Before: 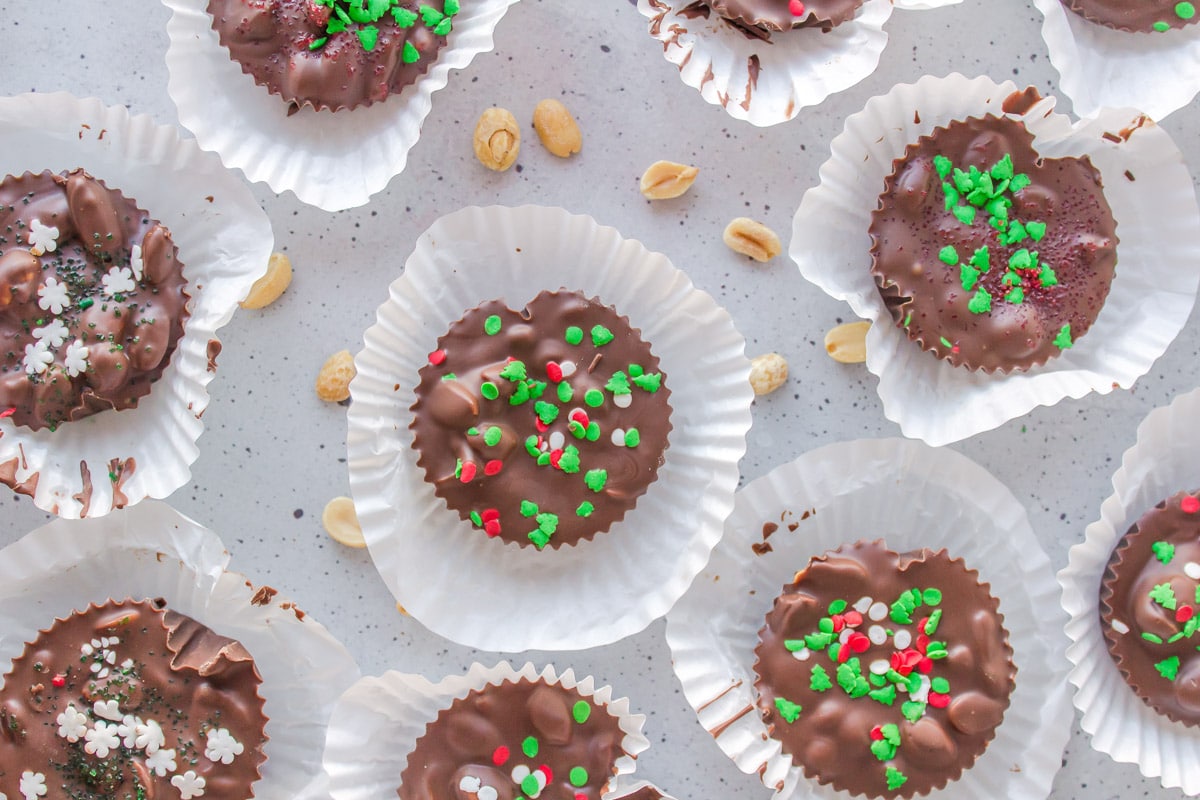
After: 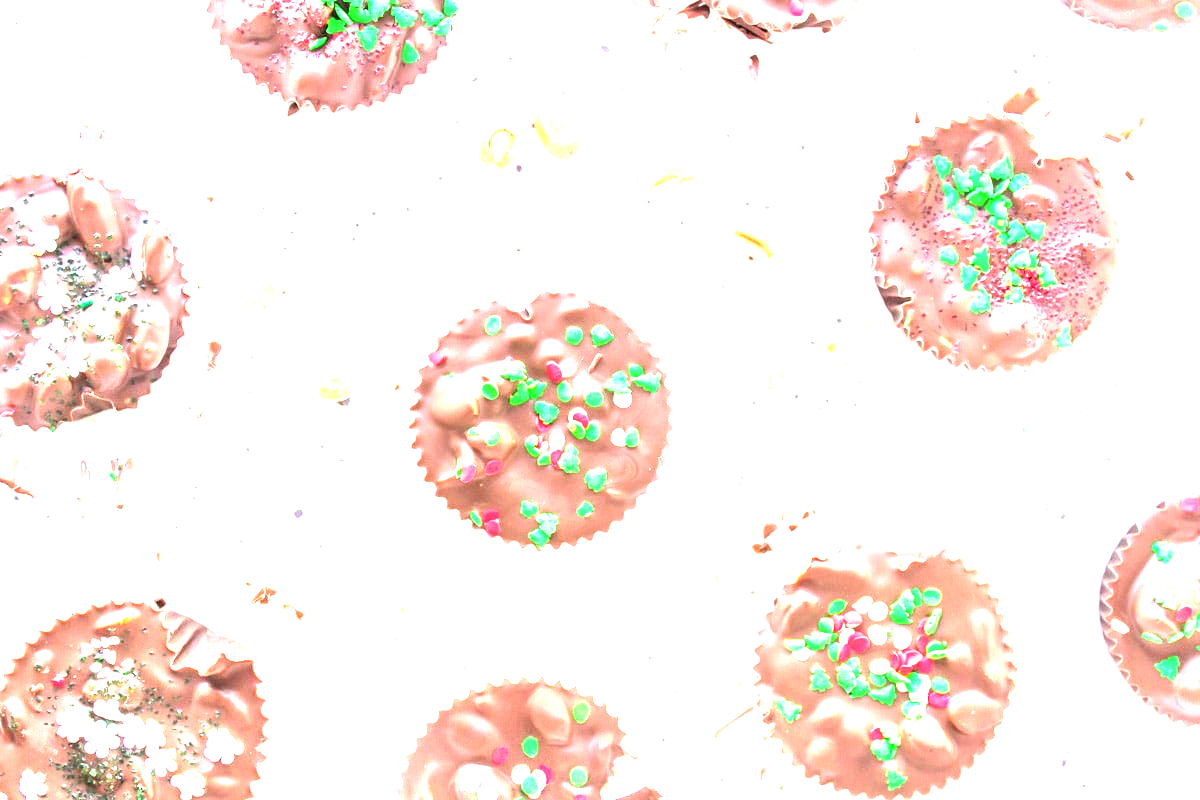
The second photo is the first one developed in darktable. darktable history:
exposure: black level correction 0.001, exposure 2.638 EV, compensate highlight preservation false
color calibration: illuminant same as pipeline (D50), adaptation XYZ, x 0.346, y 0.357, temperature 5017.98 K
